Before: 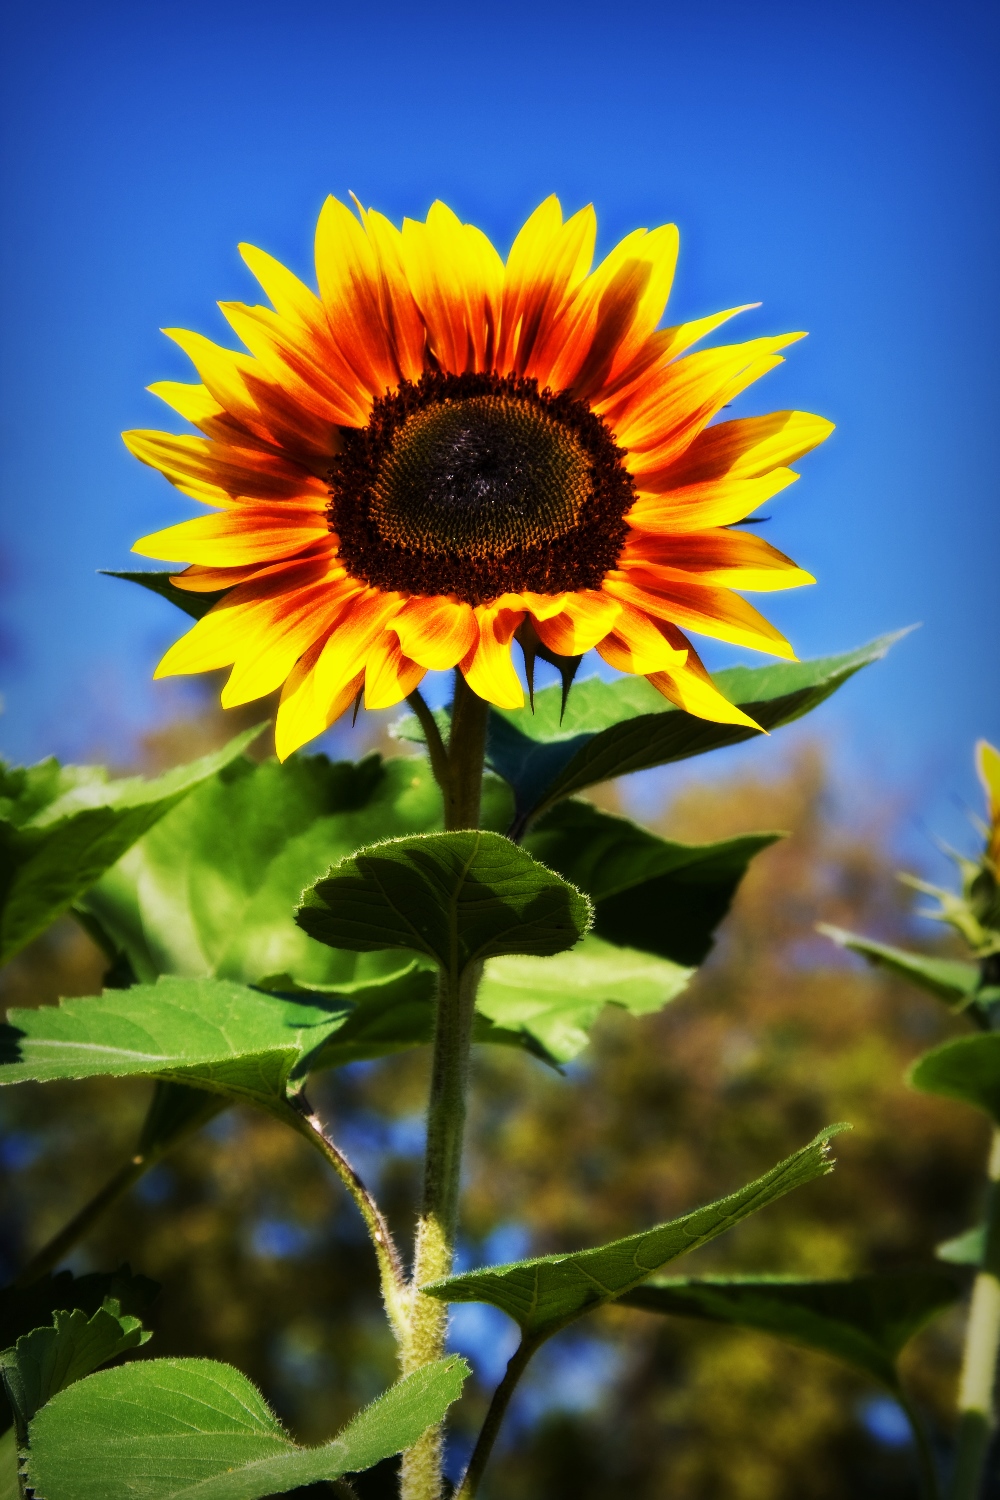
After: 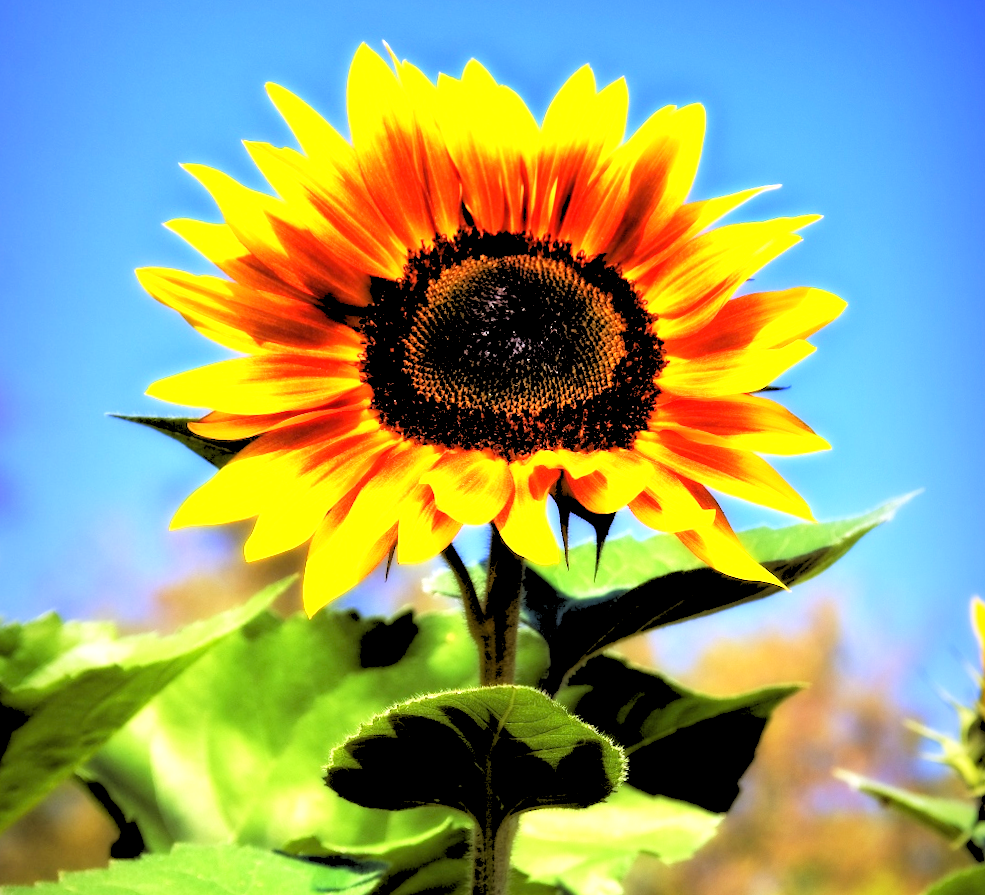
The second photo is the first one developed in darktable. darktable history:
rgb levels: levels [[0.027, 0.429, 0.996], [0, 0.5, 1], [0, 0.5, 1]]
exposure: black level correction 0, exposure 0.95 EV, compensate exposure bias true, compensate highlight preservation false
crop and rotate: top 4.848%, bottom 29.503%
color balance: mode lift, gamma, gain (sRGB), lift [1, 1.049, 1, 1]
rotate and perspective: rotation -0.013°, lens shift (vertical) -0.027, lens shift (horizontal) 0.178, crop left 0.016, crop right 0.989, crop top 0.082, crop bottom 0.918
